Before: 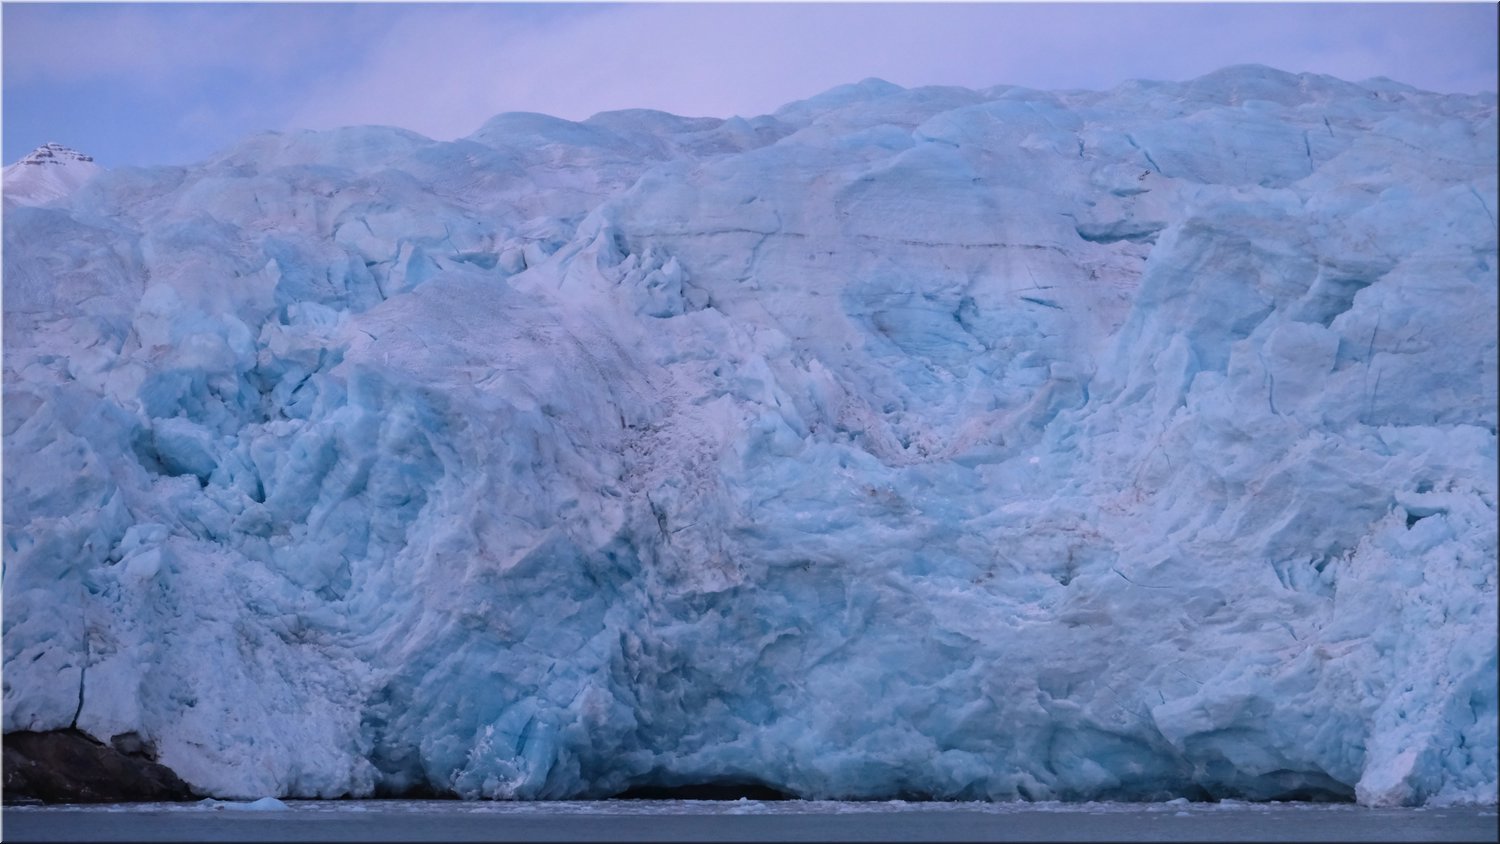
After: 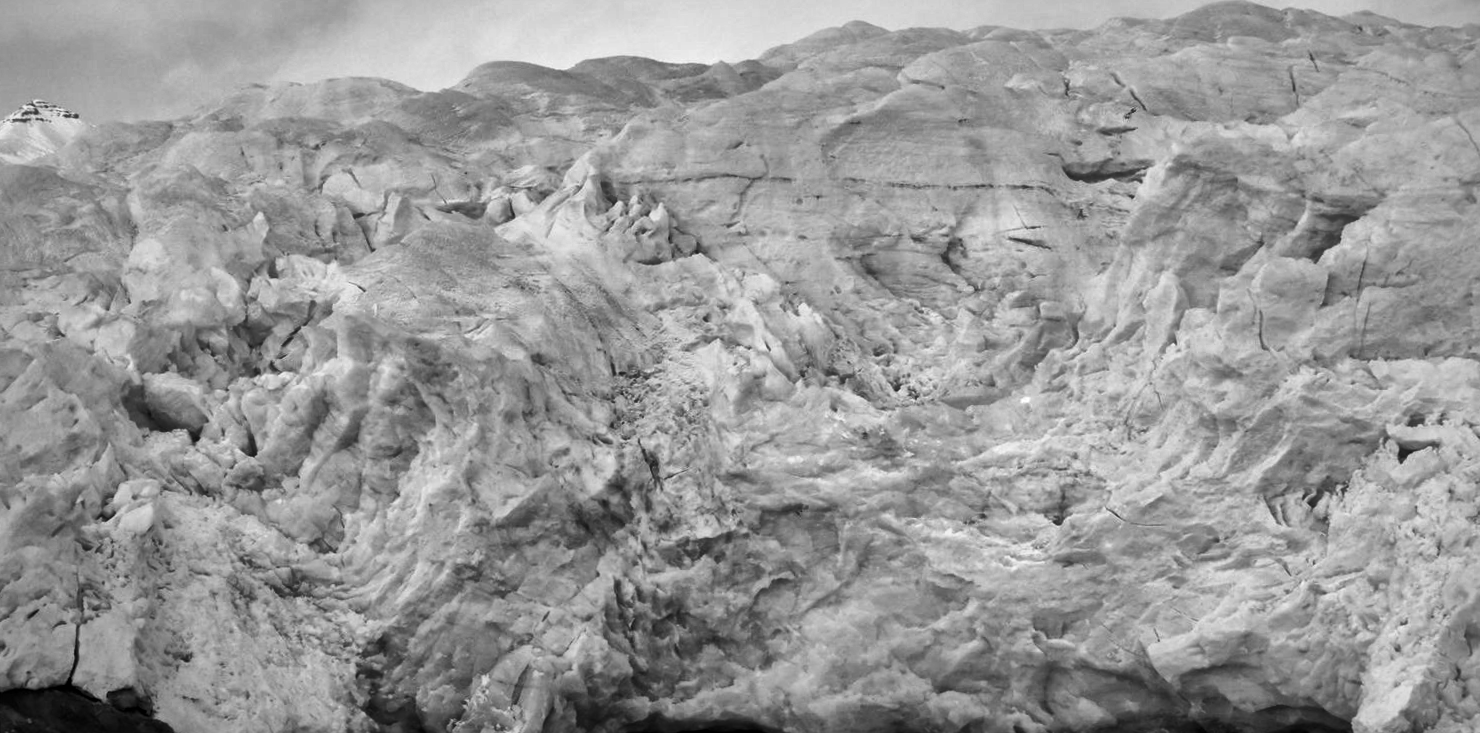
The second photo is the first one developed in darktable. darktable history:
tone equalizer: -8 EV -0.75 EV, -7 EV -0.7 EV, -6 EV -0.6 EV, -5 EV -0.4 EV, -3 EV 0.4 EV, -2 EV 0.6 EV, -1 EV 0.7 EV, +0 EV 0.75 EV, edges refinement/feathering 500, mask exposure compensation -1.57 EV, preserve details no
local contrast: mode bilateral grid, contrast 20, coarseness 50, detail 179%, midtone range 0.2
crop and rotate: top 5.609%, bottom 5.609%
color correction: saturation 0.57
contrast brightness saturation: saturation -1
rotate and perspective: rotation -1°, crop left 0.011, crop right 0.989, crop top 0.025, crop bottom 0.975
shadows and highlights: shadows 52.42, soften with gaussian
